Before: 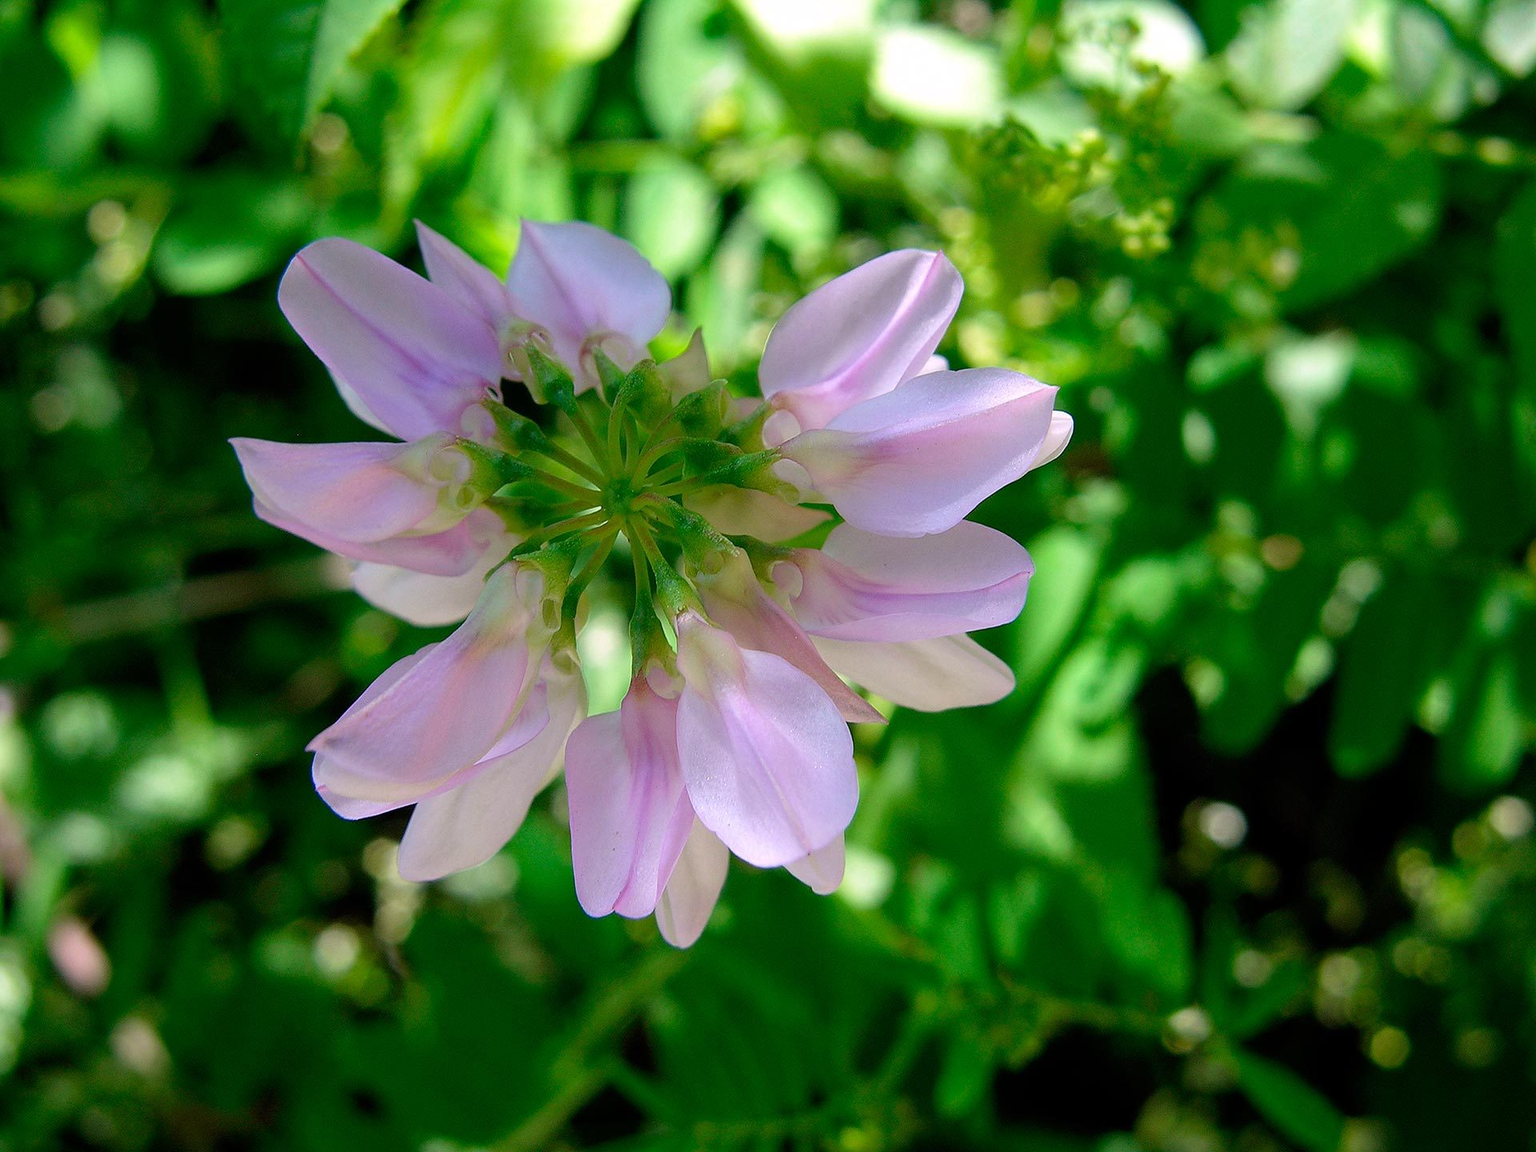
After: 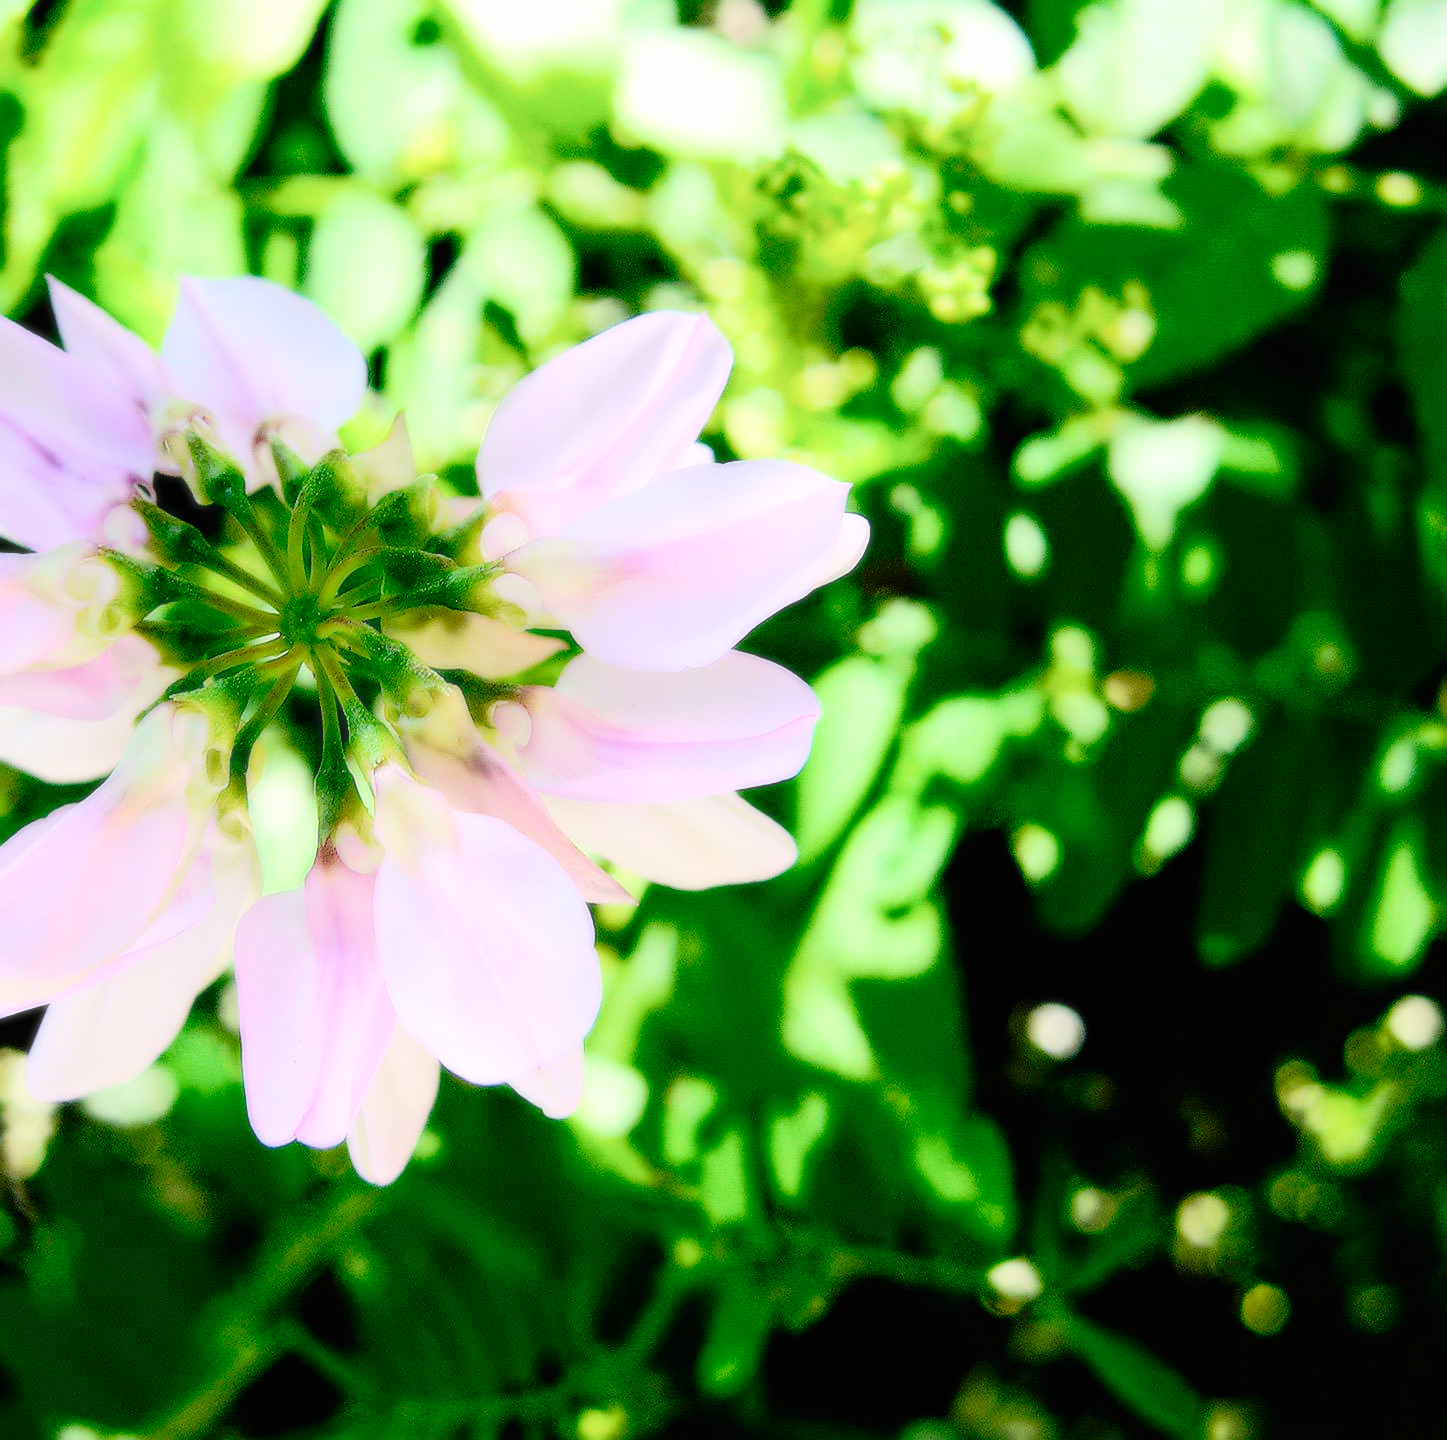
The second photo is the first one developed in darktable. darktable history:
filmic rgb: black relative exposure -7.65 EV, white relative exposure 4.56 EV, hardness 3.61
sharpen: on, module defaults
bloom: size 0%, threshold 54.82%, strength 8.31%
tone curve: curves: ch0 [(0, 0) (0.003, 0.01) (0.011, 0.01) (0.025, 0.011) (0.044, 0.019) (0.069, 0.032) (0.1, 0.054) (0.136, 0.088) (0.177, 0.138) (0.224, 0.214) (0.277, 0.297) (0.335, 0.391) (0.399, 0.469) (0.468, 0.551) (0.543, 0.622) (0.623, 0.699) (0.709, 0.775) (0.801, 0.85) (0.898, 0.929) (1, 1)], preserve colors none
tone equalizer: on, module defaults
crop and rotate: left 24.6%
